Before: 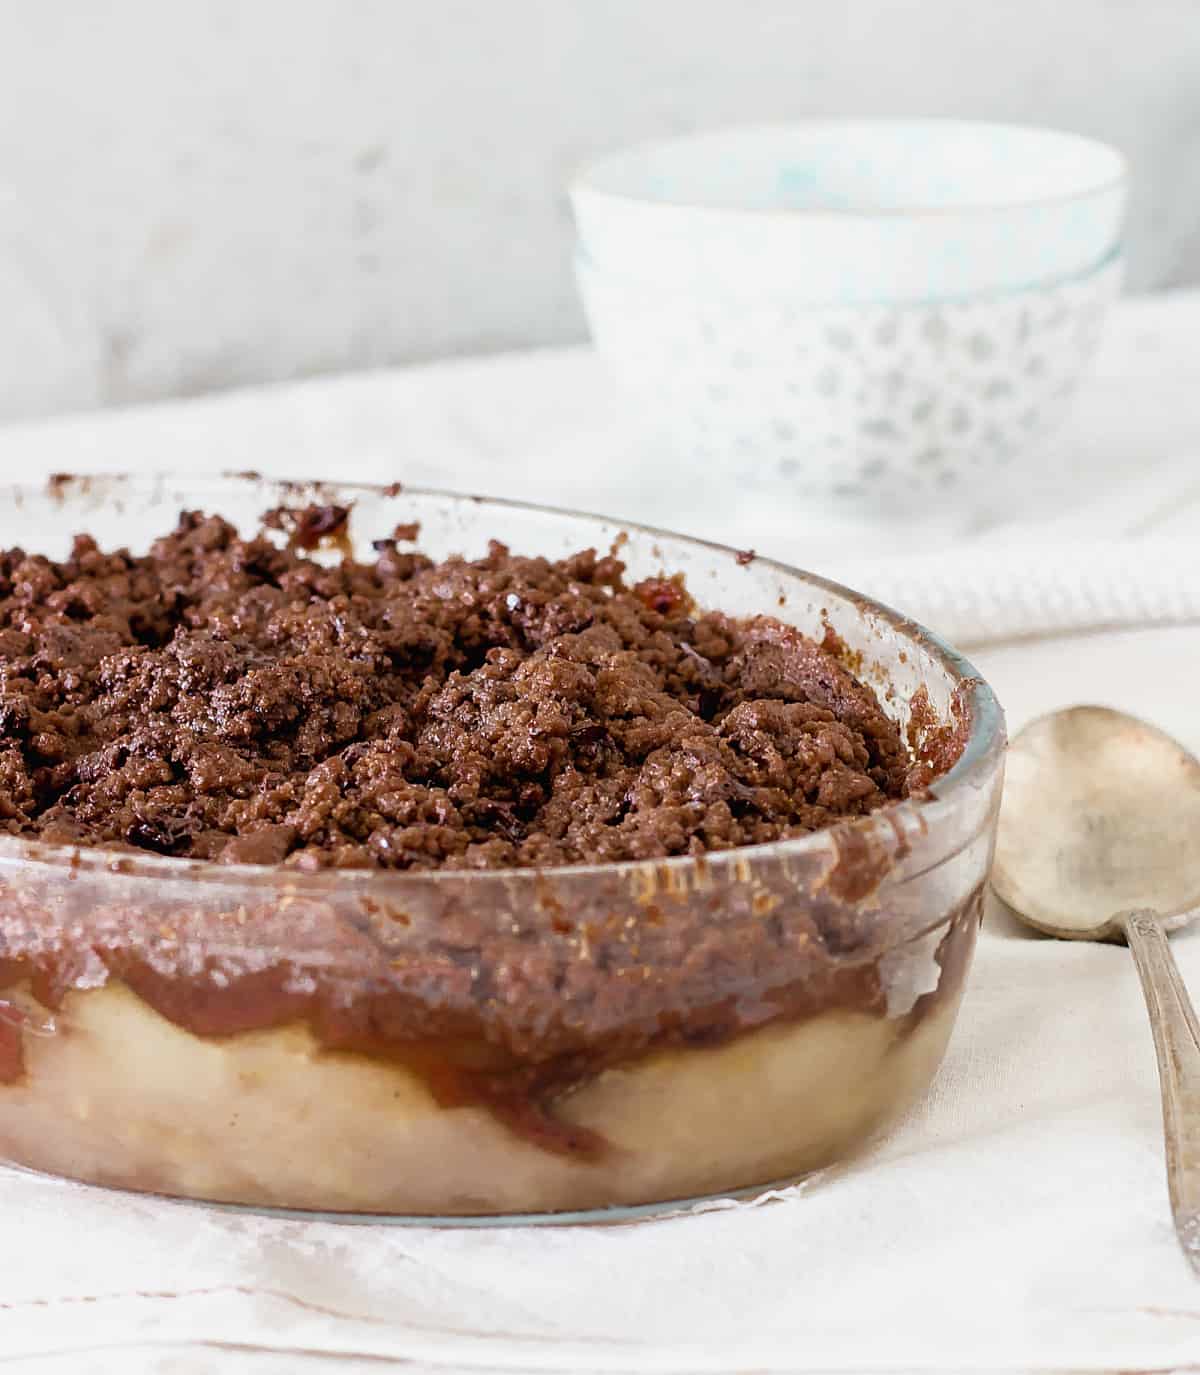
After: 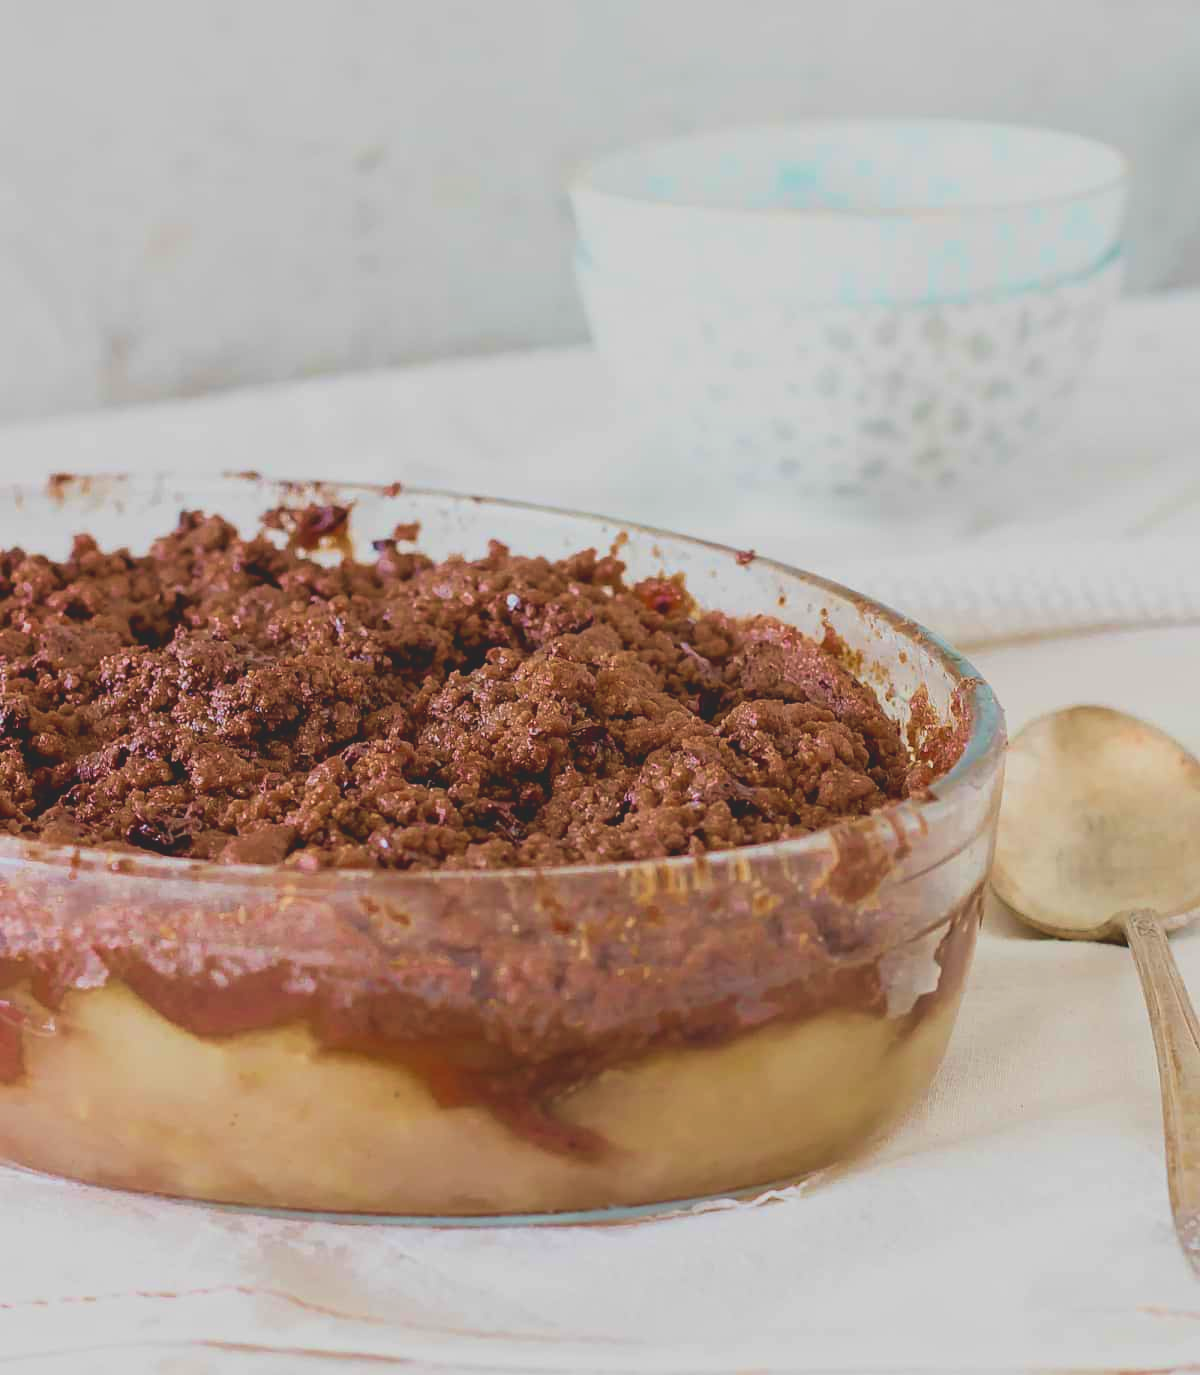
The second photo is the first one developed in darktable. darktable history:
contrast brightness saturation: contrast -0.28
velvia: strength 45%
